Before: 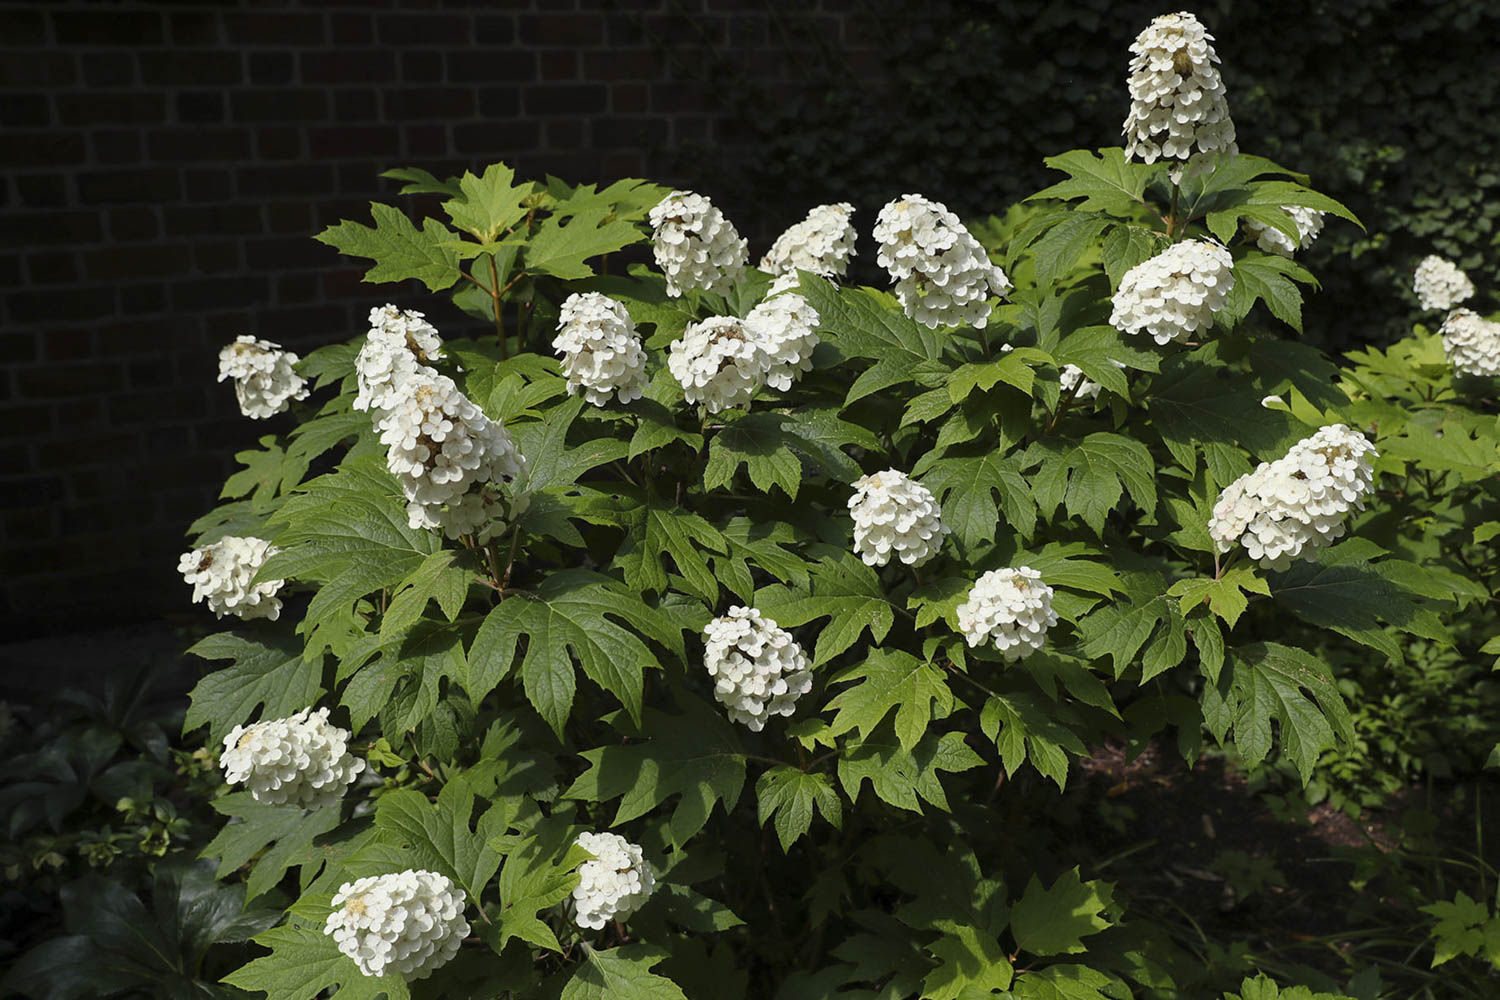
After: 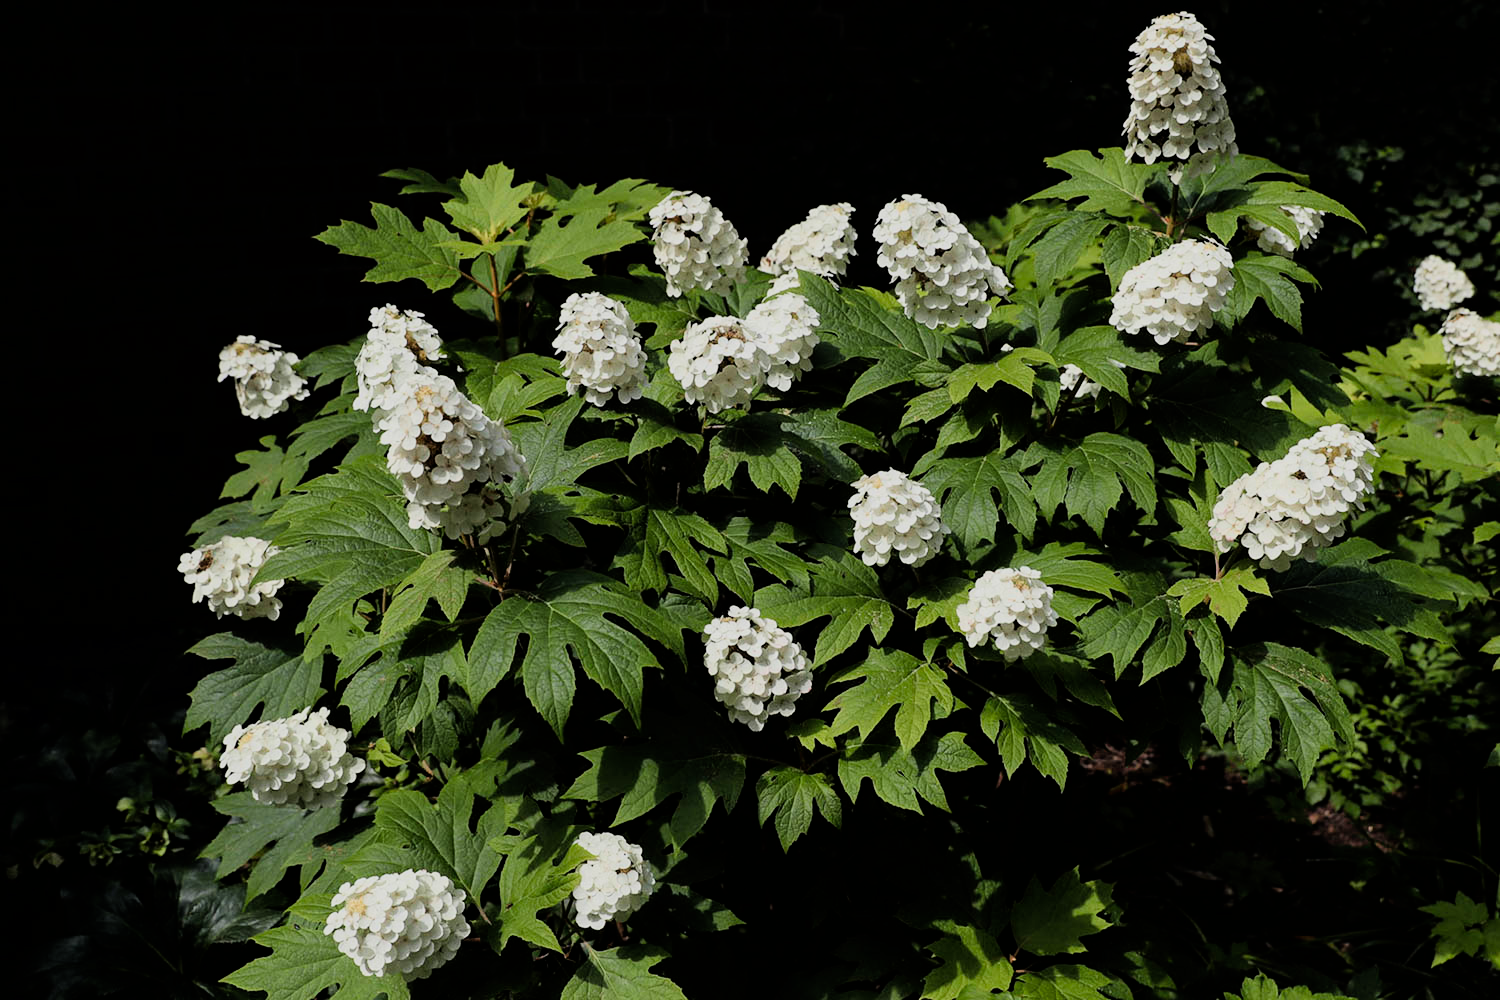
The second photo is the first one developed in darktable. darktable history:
filmic rgb: black relative exposure -7.5 EV, white relative exposure 5 EV, hardness 3.31, contrast 1.298
